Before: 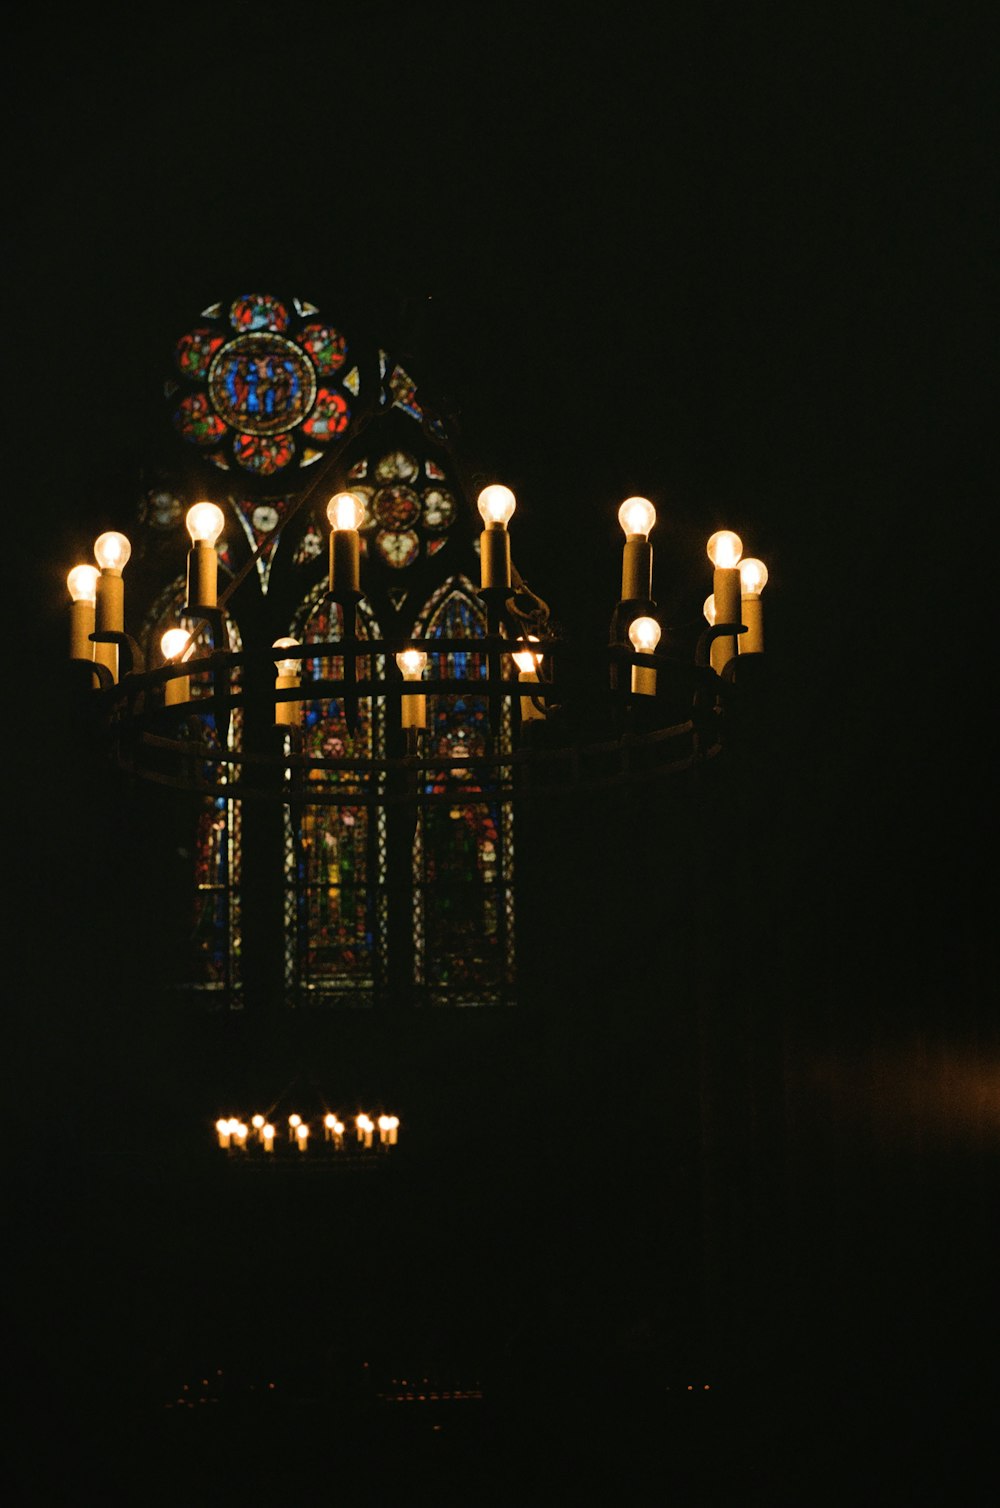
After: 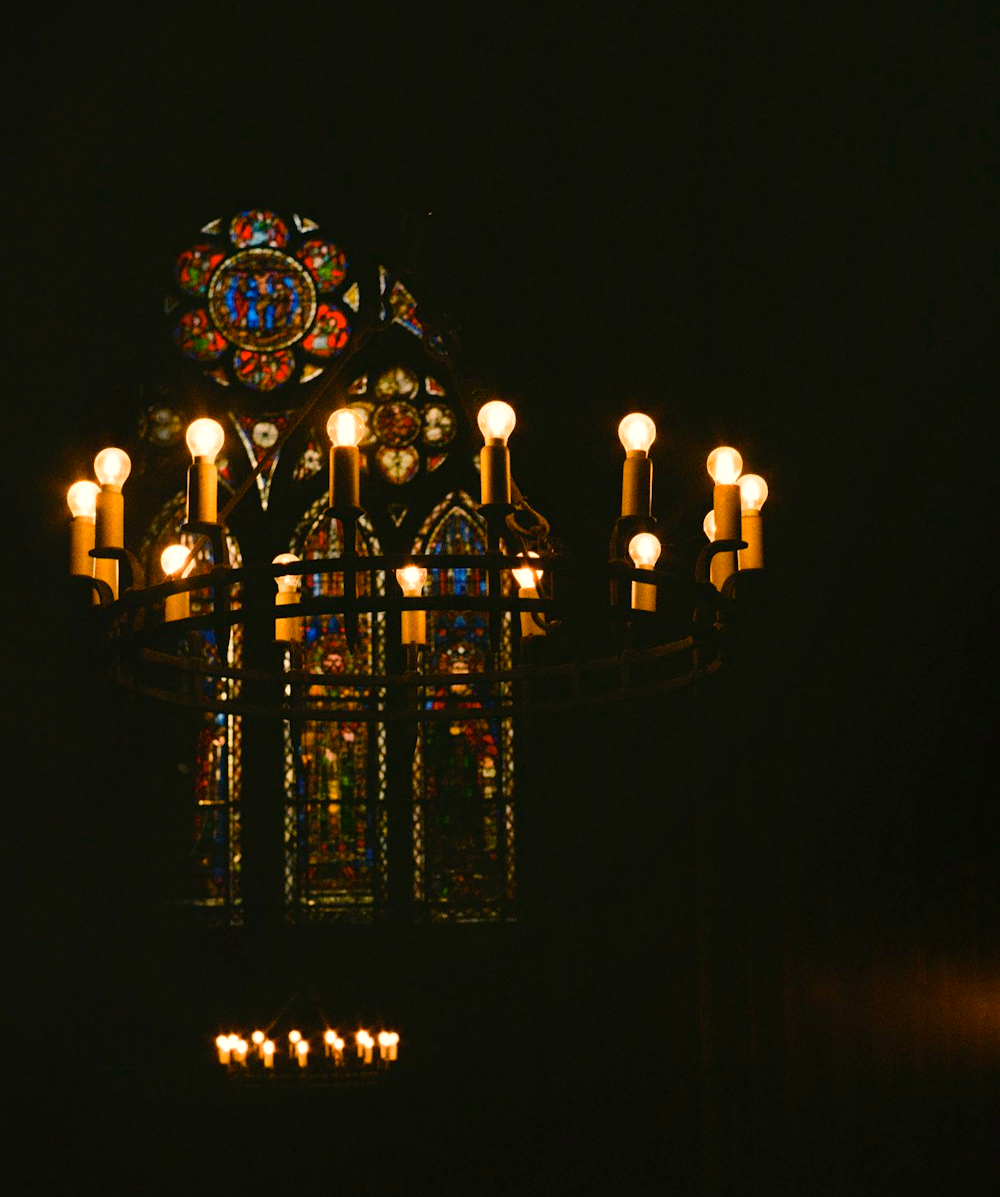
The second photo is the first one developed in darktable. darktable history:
white balance: red 1.127, blue 0.943
crop and rotate: top 5.667%, bottom 14.937%
color balance rgb: perceptual saturation grading › global saturation 35%, perceptual saturation grading › highlights -30%, perceptual saturation grading › shadows 35%, perceptual brilliance grading › global brilliance 3%, perceptual brilliance grading › highlights -3%, perceptual brilliance grading › shadows 3%
shadows and highlights: shadows 12, white point adjustment 1.2, soften with gaussian
